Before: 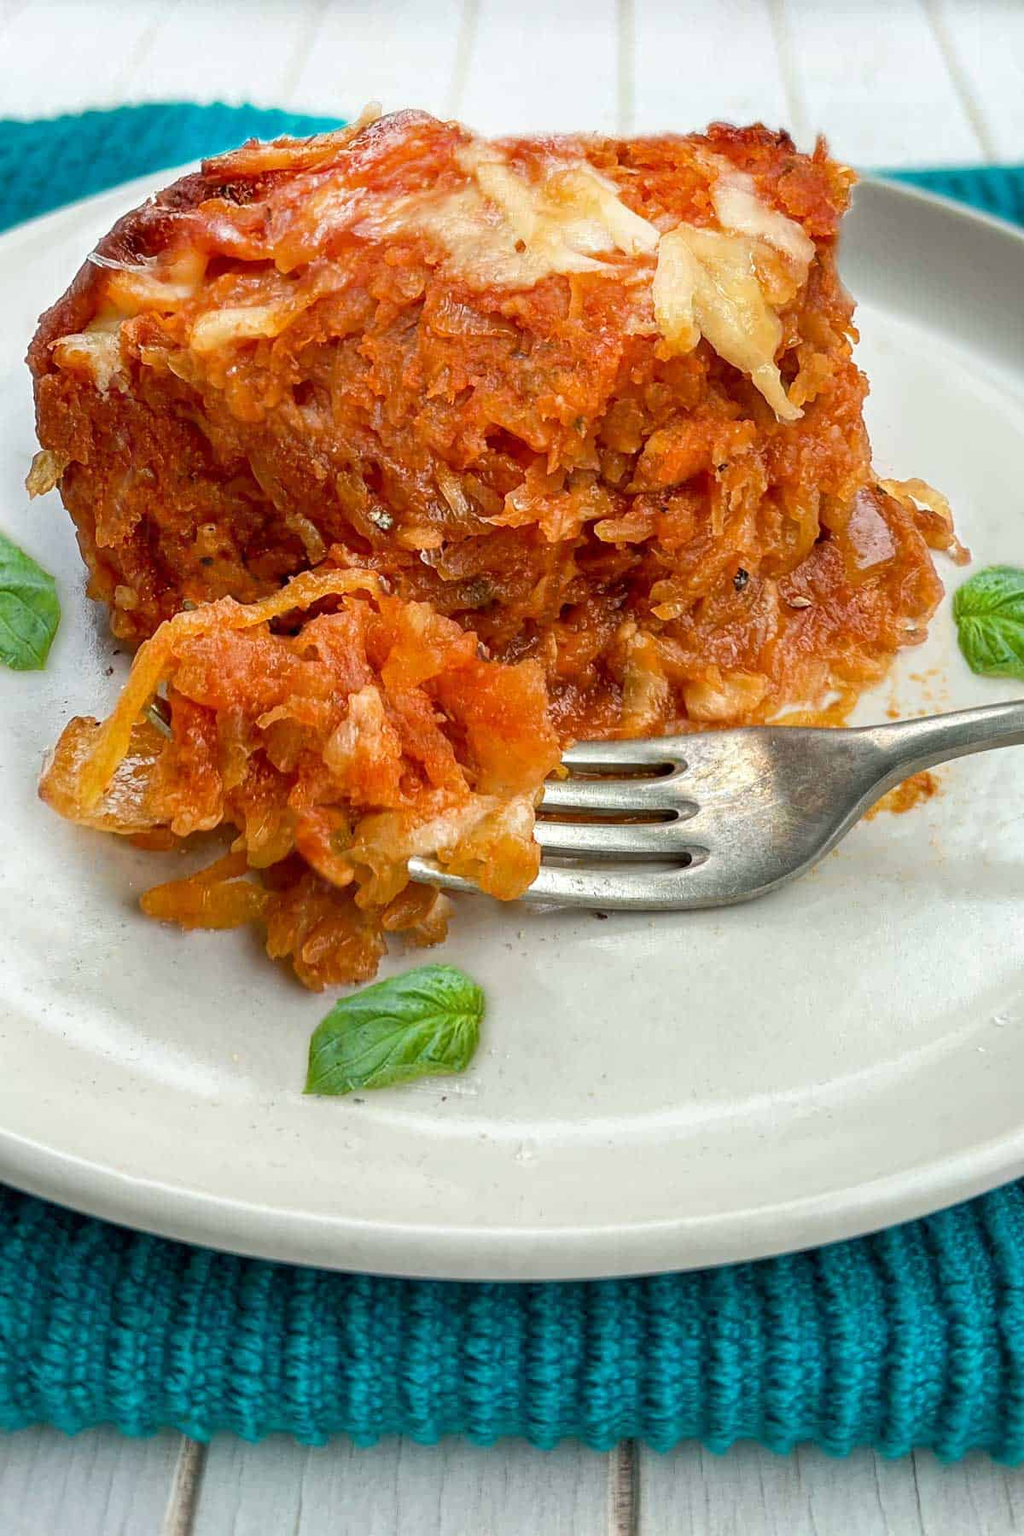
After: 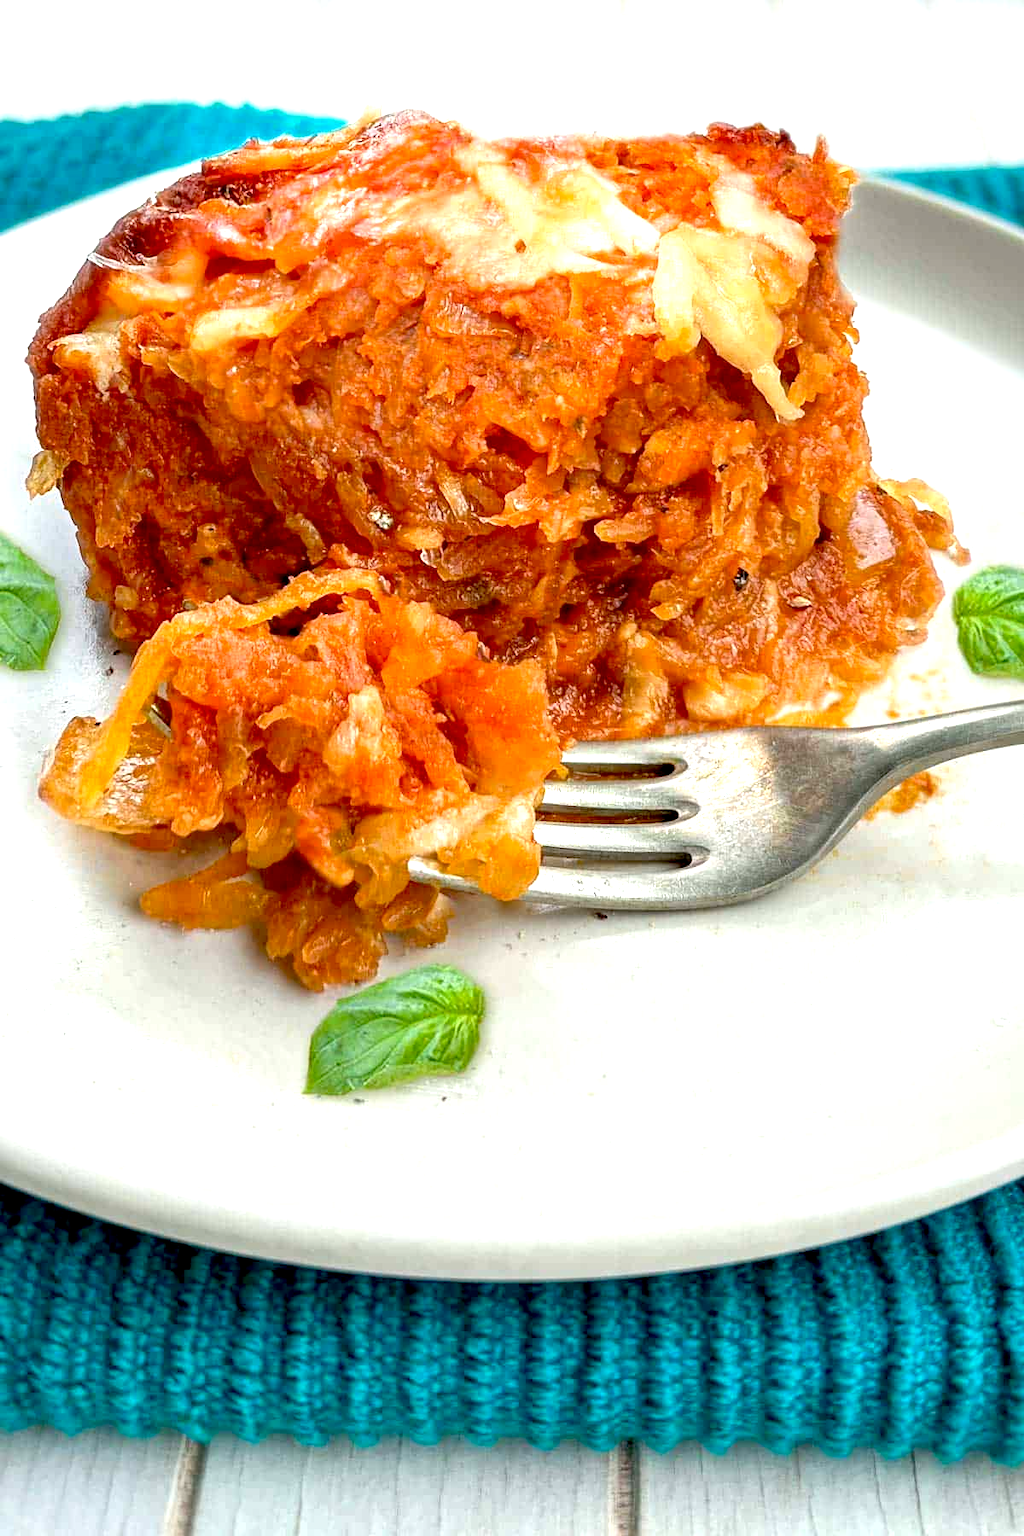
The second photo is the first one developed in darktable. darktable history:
color balance: mode lift, gamma, gain (sRGB)
exposure: black level correction 0.012, exposure 0.7 EV, compensate exposure bias true, compensate highlight preservation false
